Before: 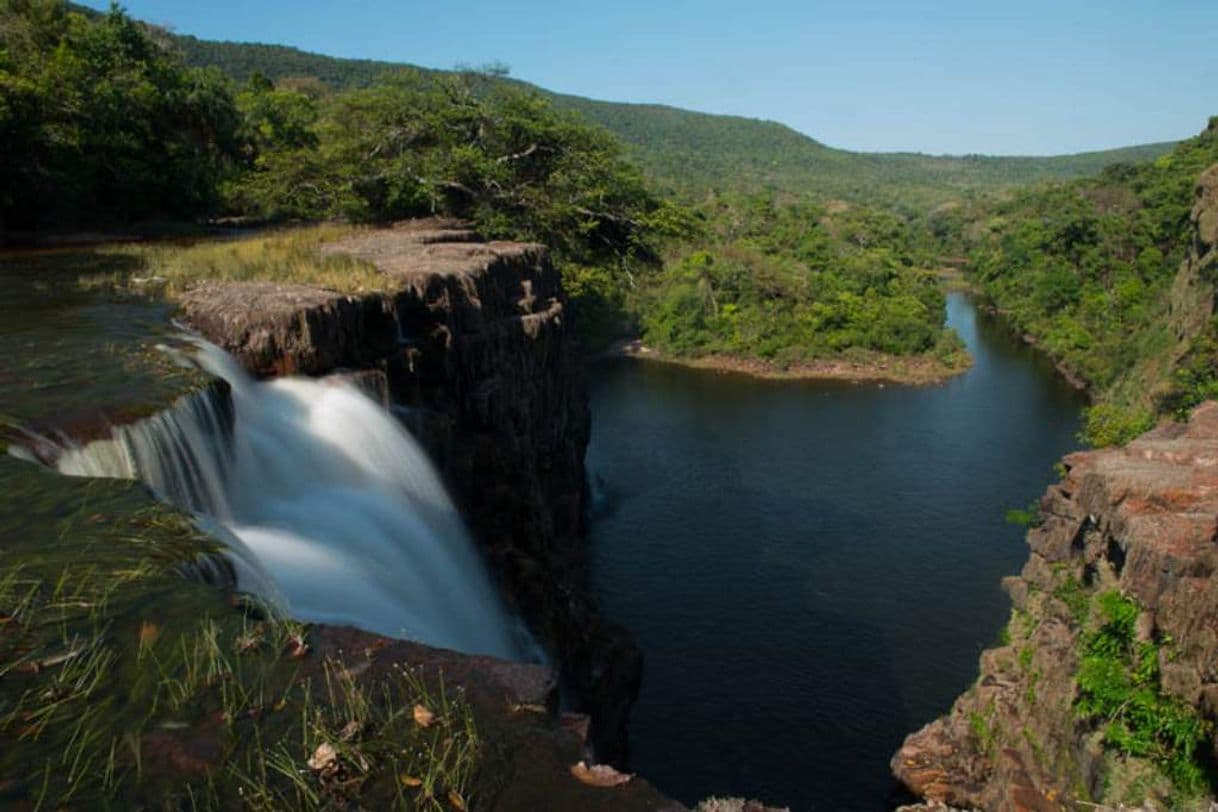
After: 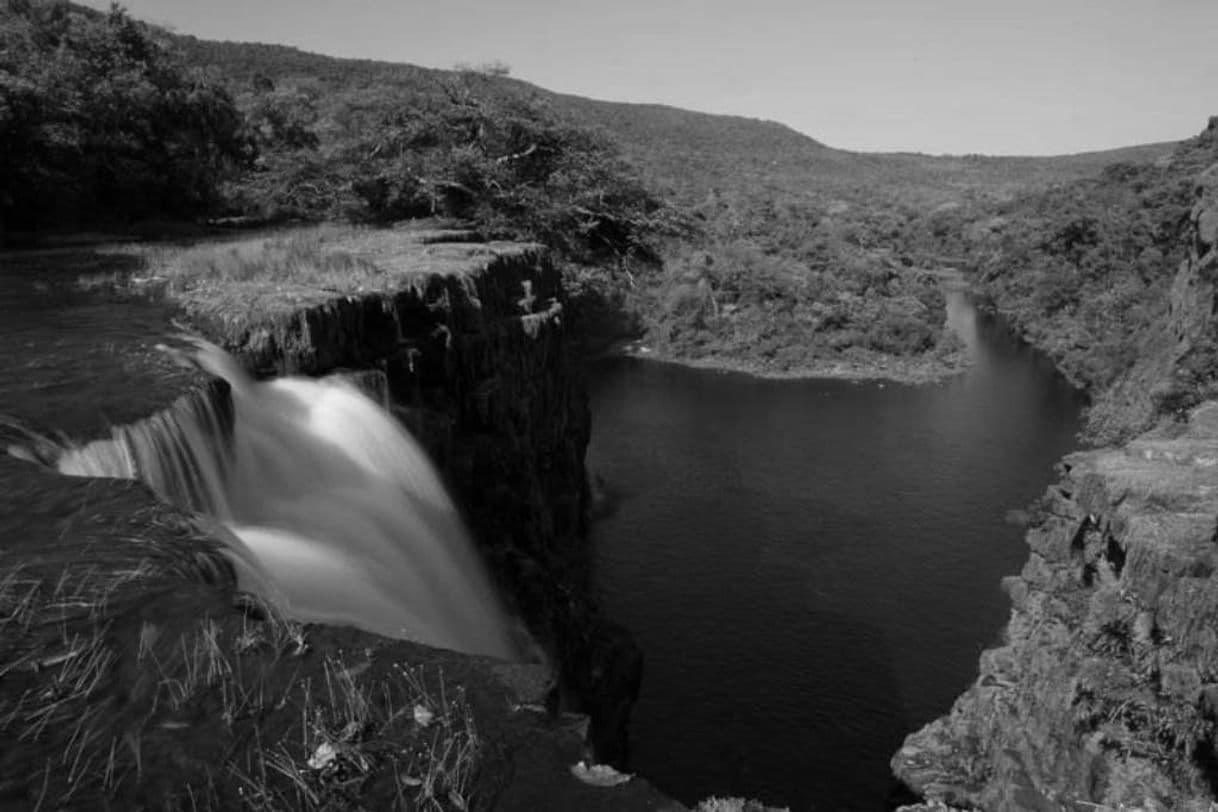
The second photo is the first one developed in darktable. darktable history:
monochrome: on, module defaults
color correction: saturation 0.85
